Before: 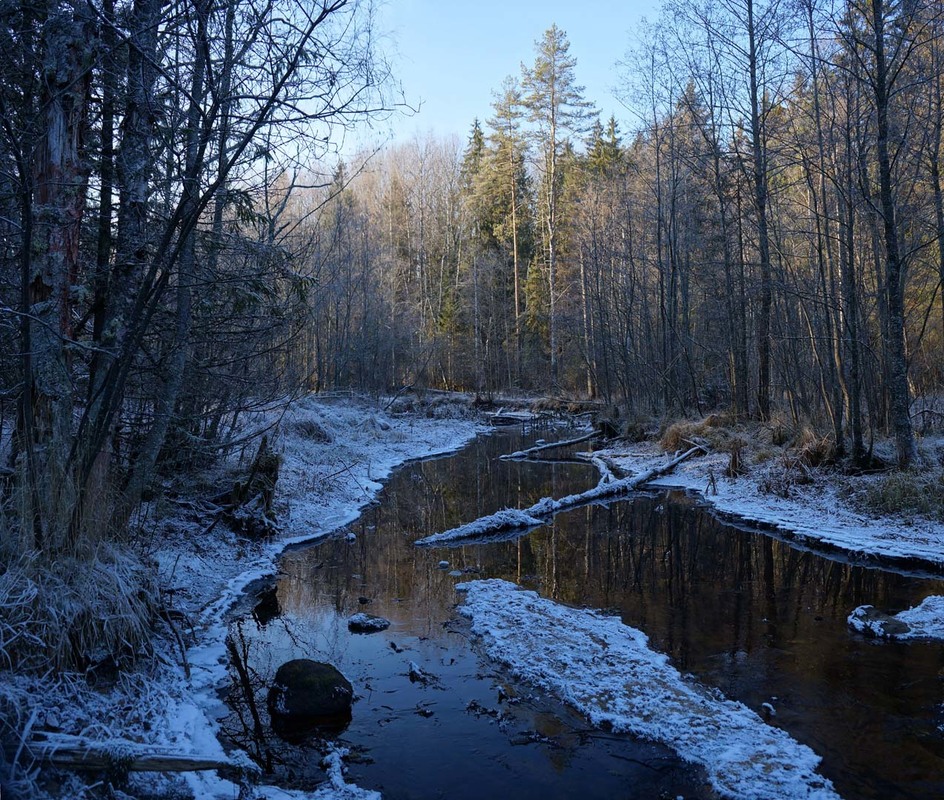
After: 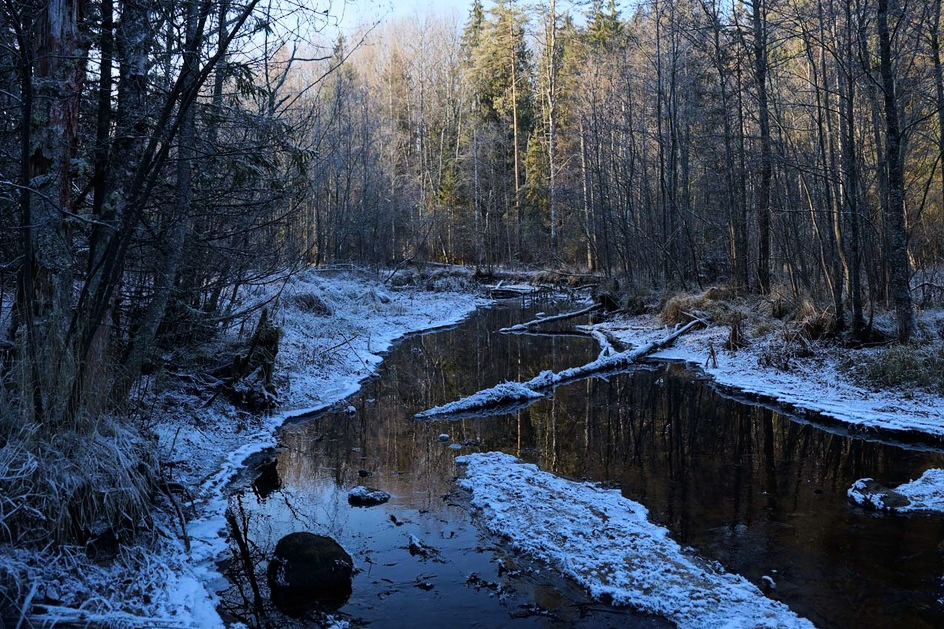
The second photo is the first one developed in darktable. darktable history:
tone curve: curves: ch0 [(0, 0) (0.071, 0.047) (0.266, 0.26) (0.491, 0.552) (0.753, 0.818) (1, 0.983)]; ch1 [(0, 0) (0.346, 0.307) (0.408, 0.369) (0.463, 0.443) (0.482, 0.493) (0.502, 0.5) (0.517, 0.518) (0.55, 0.573) (0.597, 0.641) (0.651, 0.709) (1, 1)]; ch2 [(0, 0) (0.346, 0.34) (0.434, 0.46) (0.485, 0.494) (0.5, 0.494) (0.517, 0.506) (0.535, 0.545) (0.583, 0.634) (0.625, 0.686) (1, 1)], color space Lab, linked channels, preserve colors none
crop and rotate: top 15.984%, bottom 5.312%
